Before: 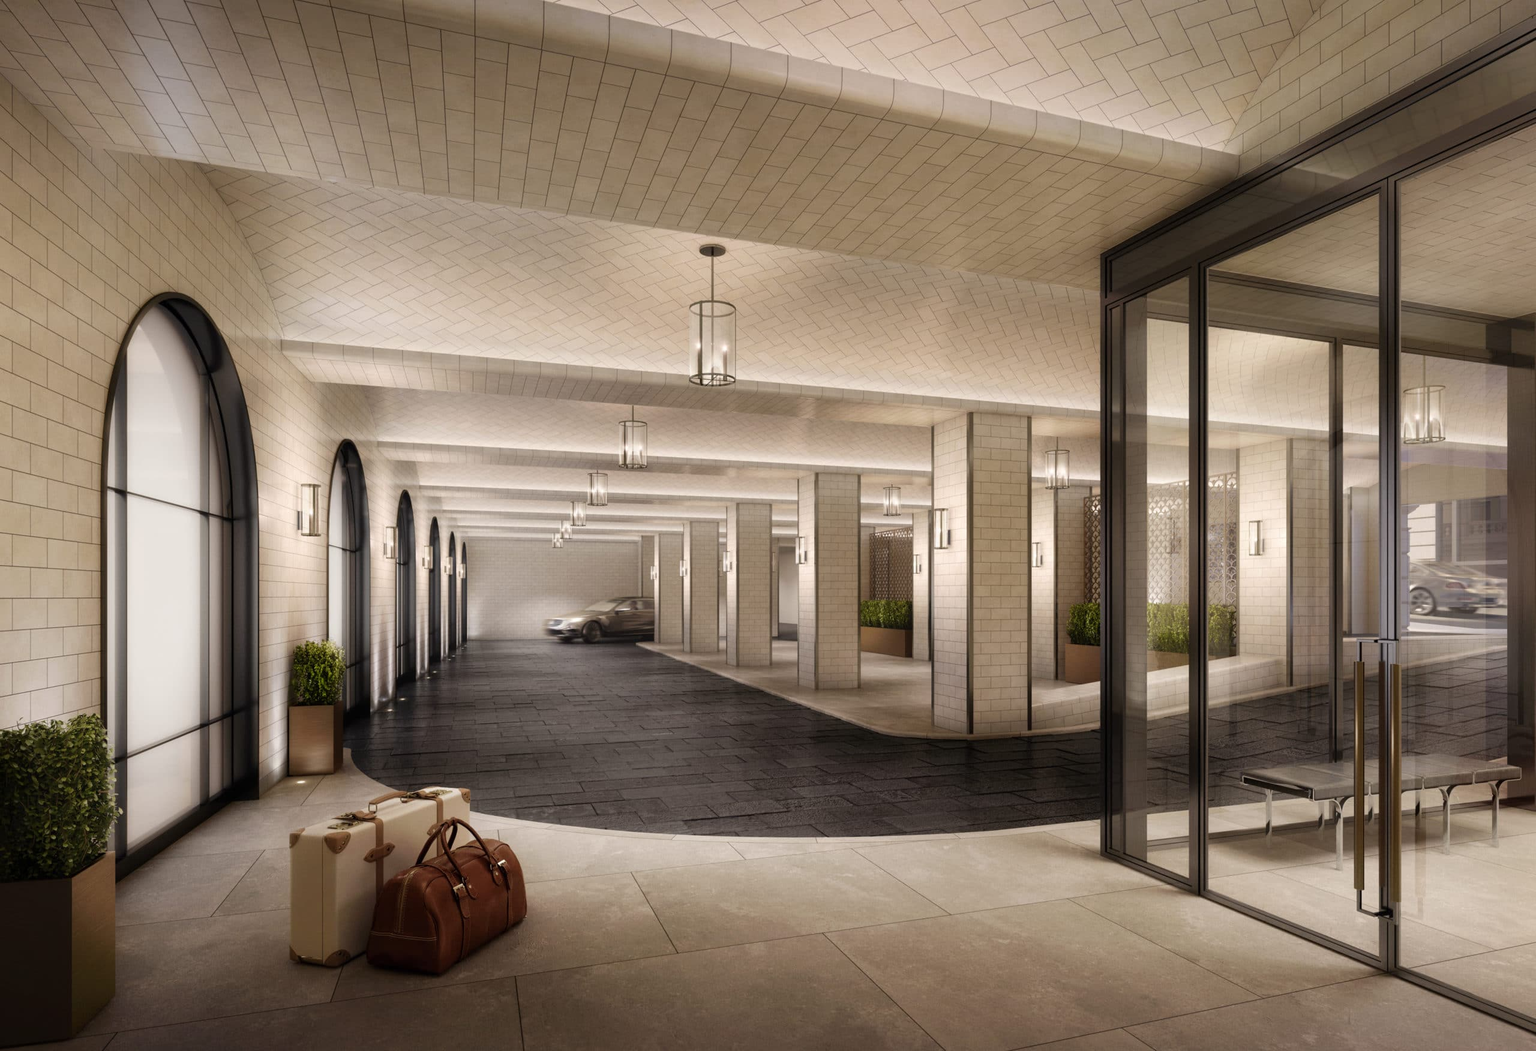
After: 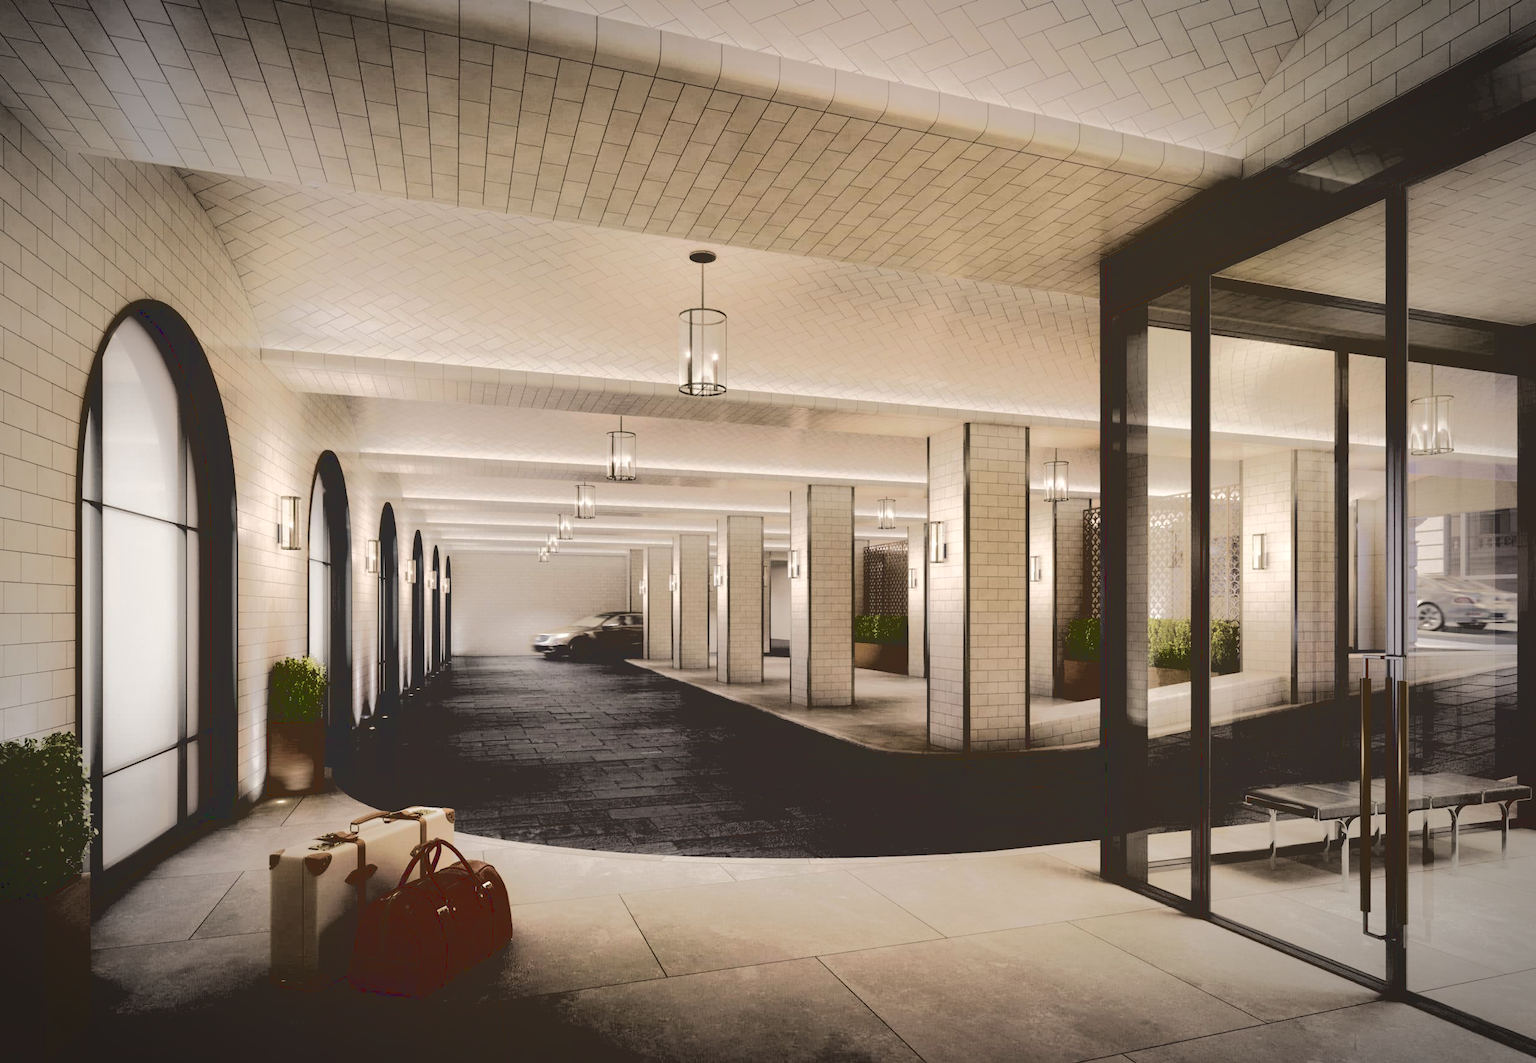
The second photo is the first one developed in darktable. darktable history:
crop and rotate: left 1.774%, right 0.633%, bottom 1.28%
vignetting: automatic ratio true
base curve: curves: ch0 [(0.065, 0.026) (0.236, 0.358) (0.53, 0.546) (0.777, 0.841) (0.924, 0.992)], preserve colors average RGB
